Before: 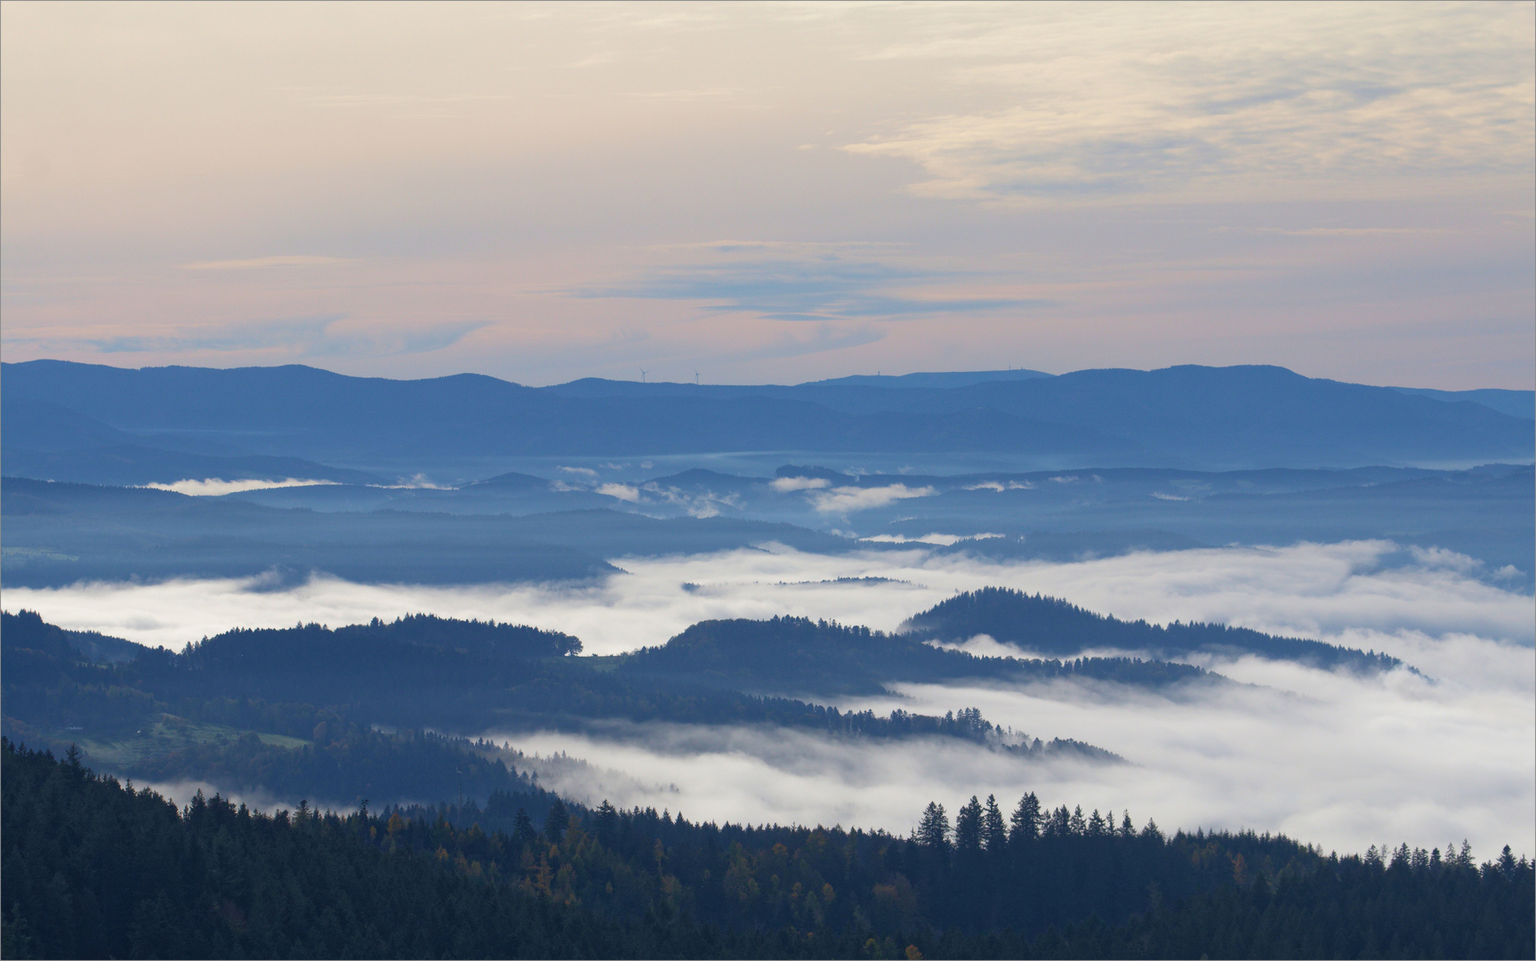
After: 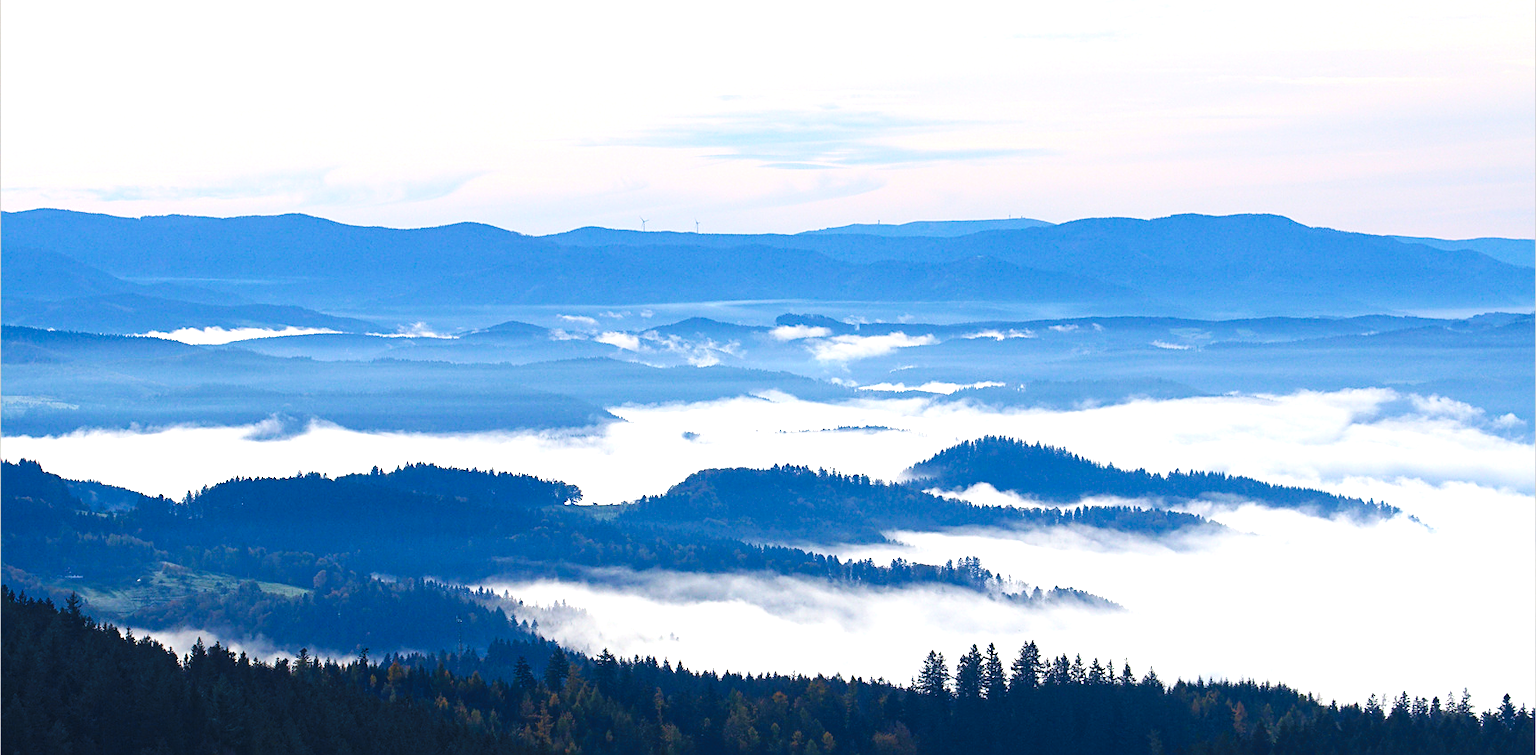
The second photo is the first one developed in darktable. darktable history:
tone curve: curves: ch0 [(0, 0) (0.003, 0) (0.011, 0) (0.025, 0) (0.044, 0.006) (0.069, 0.024) (0.1, 0.038) (0.136, 0.052) (0.177, 0.08) (0.224, 0.112) (0.277, 0.145) (0.335, 0.206) (0.399, 0.284) (0.468, 0.372) (0.543, 0.477) (0.623, 0.593) (0.709, 0.717) (0.801, 0.815) (0.898, 0.92) (1, 1)], preserve colors none
crop and rotate: top 15.774%, bottom 5.506%
exposure: exposure 1.2 EV, compensate highlight preservation false
sharpen: amount 0.478
